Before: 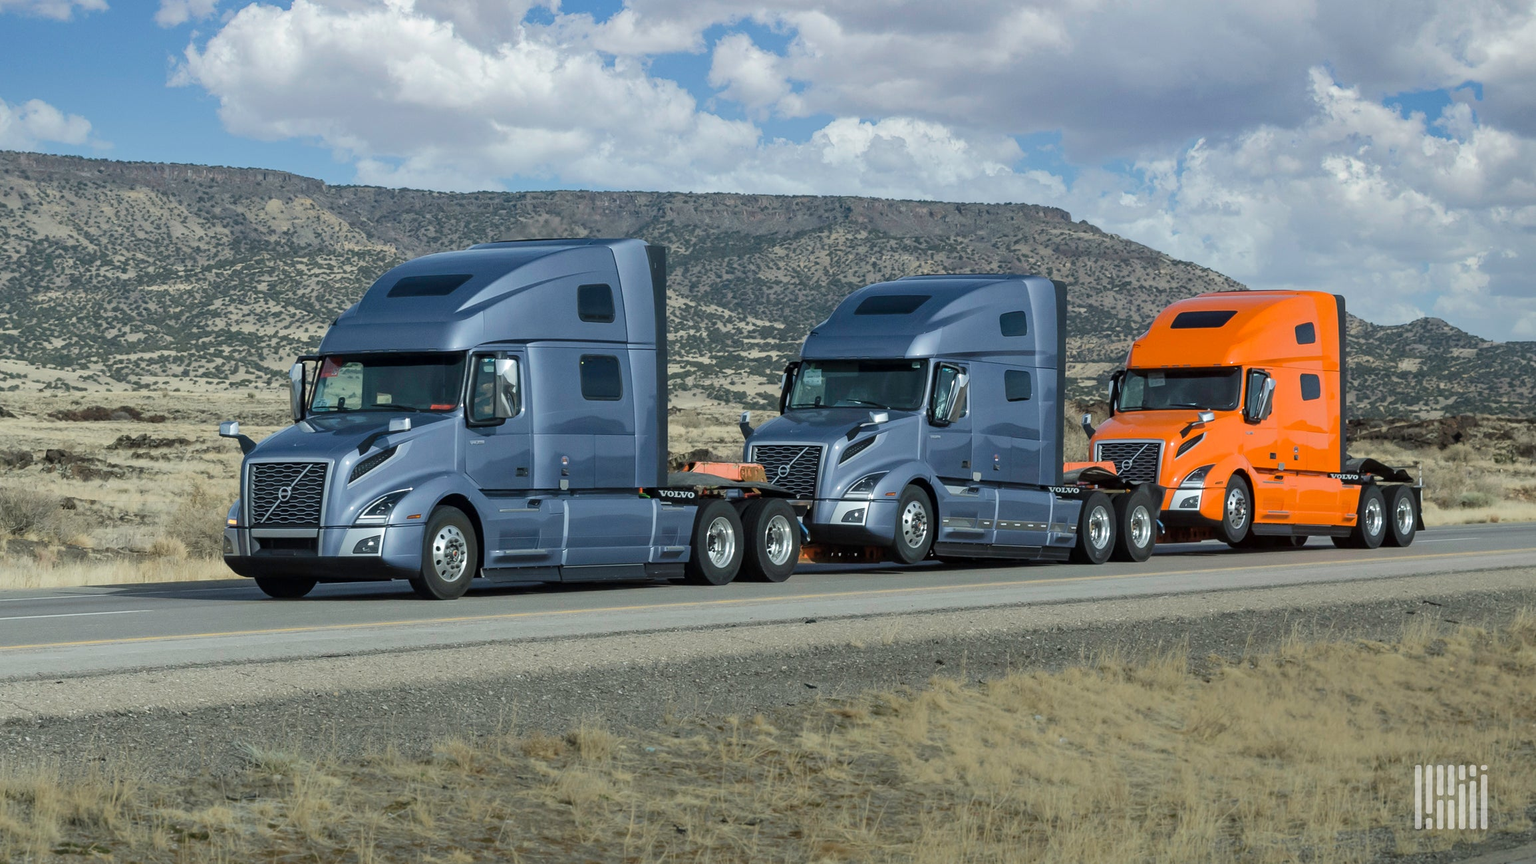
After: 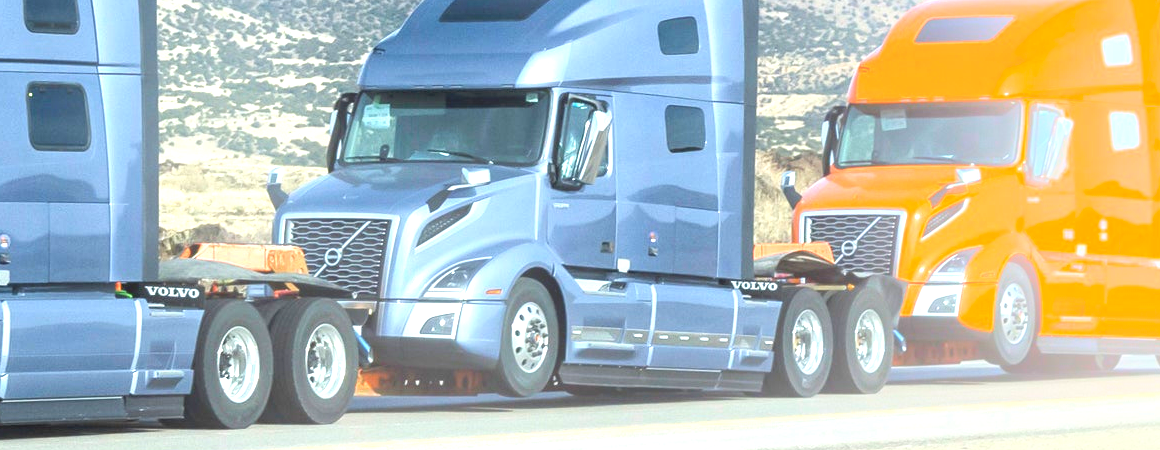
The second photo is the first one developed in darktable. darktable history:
bloom: size 16%, threshold 98%, strength 20%
exposure: black level correction 0, exposure 1.75 EV, compensate exposure bias true, compensate highlight preservation false
crop: left 36.607%, top 34.735%, right 13.146%, bottom 30.611%
